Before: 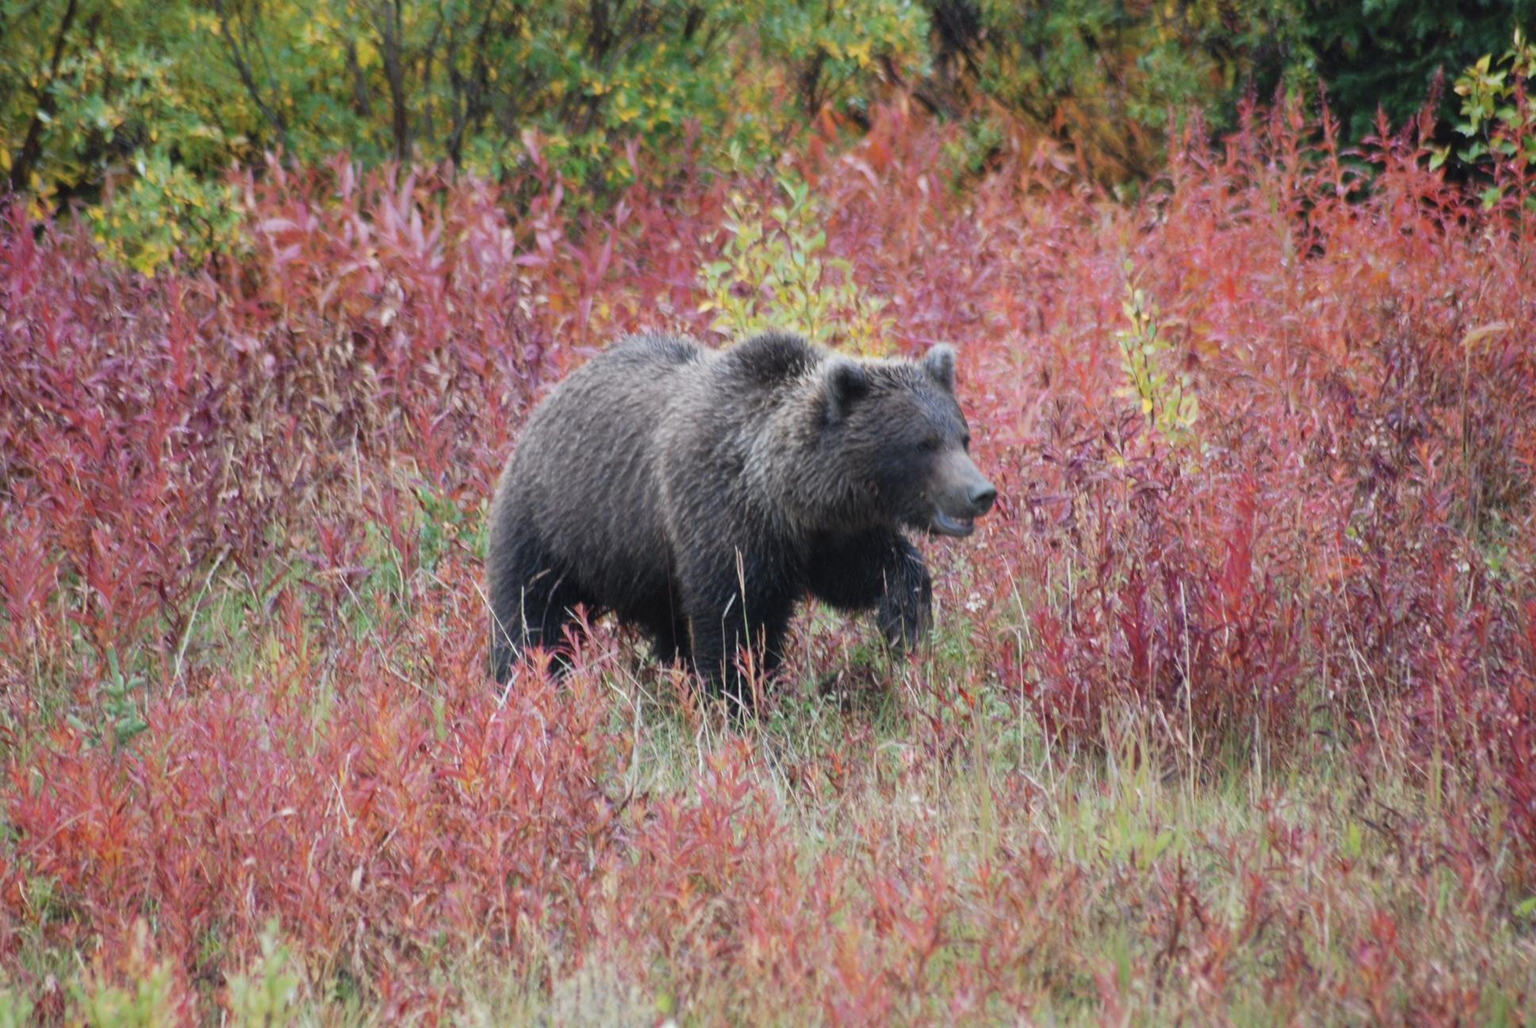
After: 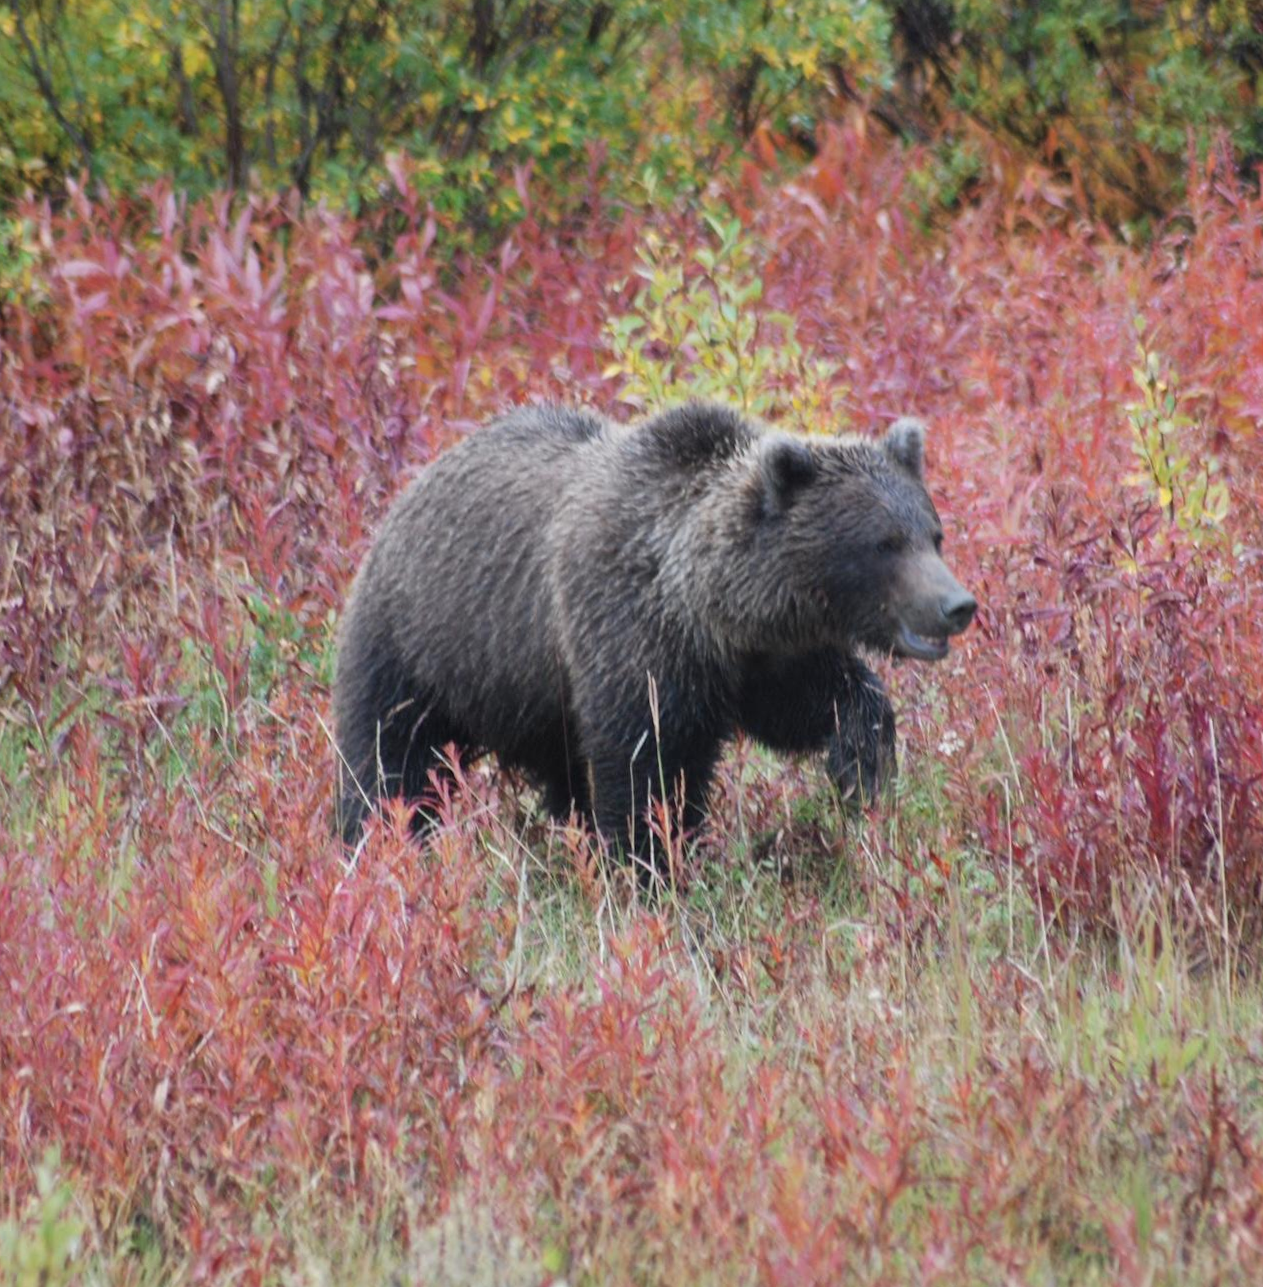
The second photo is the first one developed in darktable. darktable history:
shadows and highlights: white point adjustment 1, soften with gaussian
crop and rotate: left 13.537%, right 19.796%
rotate and perspective: rotation 0.226°, lens shift (vertical) -0.042, crop left 0.023, crop right 0.982, crop top 0.006, crop bottom 0.994
